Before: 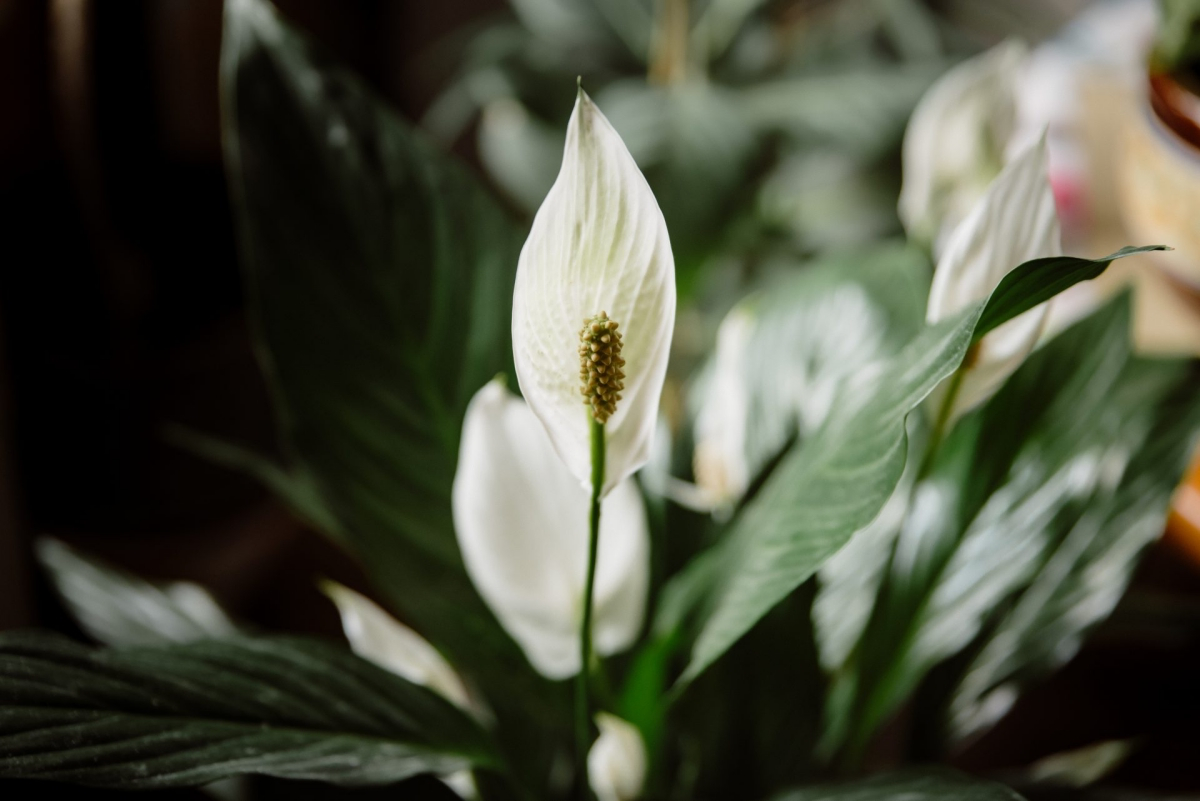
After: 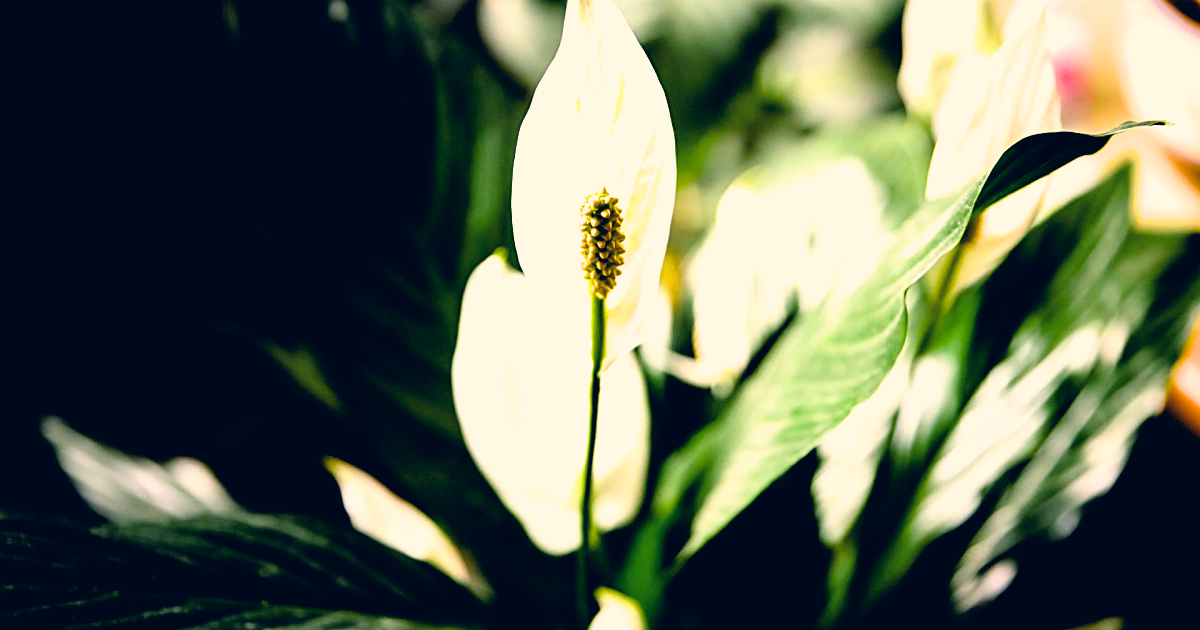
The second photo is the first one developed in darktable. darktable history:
sharpen: on, module defaults
filmic rgb: black relative exposure -3.92 EV, white relative exposure 3.14 EV, hardness 2.87
color correction: highlights a* 10.32, highlights b* 14.66, shadows a* -9.59, shadows b* -15.02
exposure: exposure 1.15 EV, compensate highlight preservation false
crop and rotate: top 15.774%, bottom 5.506%
color balance rgb: linear chroma grading › global chroma 9%, perceptual saturation grading › global saturation 36%, perceptual saturation grading › shadows 35%, perceptual brilliance grading › global brilliance 15%, perceptual brilliance grading › shadows -35%, global vibrance 15%
white balance: red 1.004, blue 1.024
